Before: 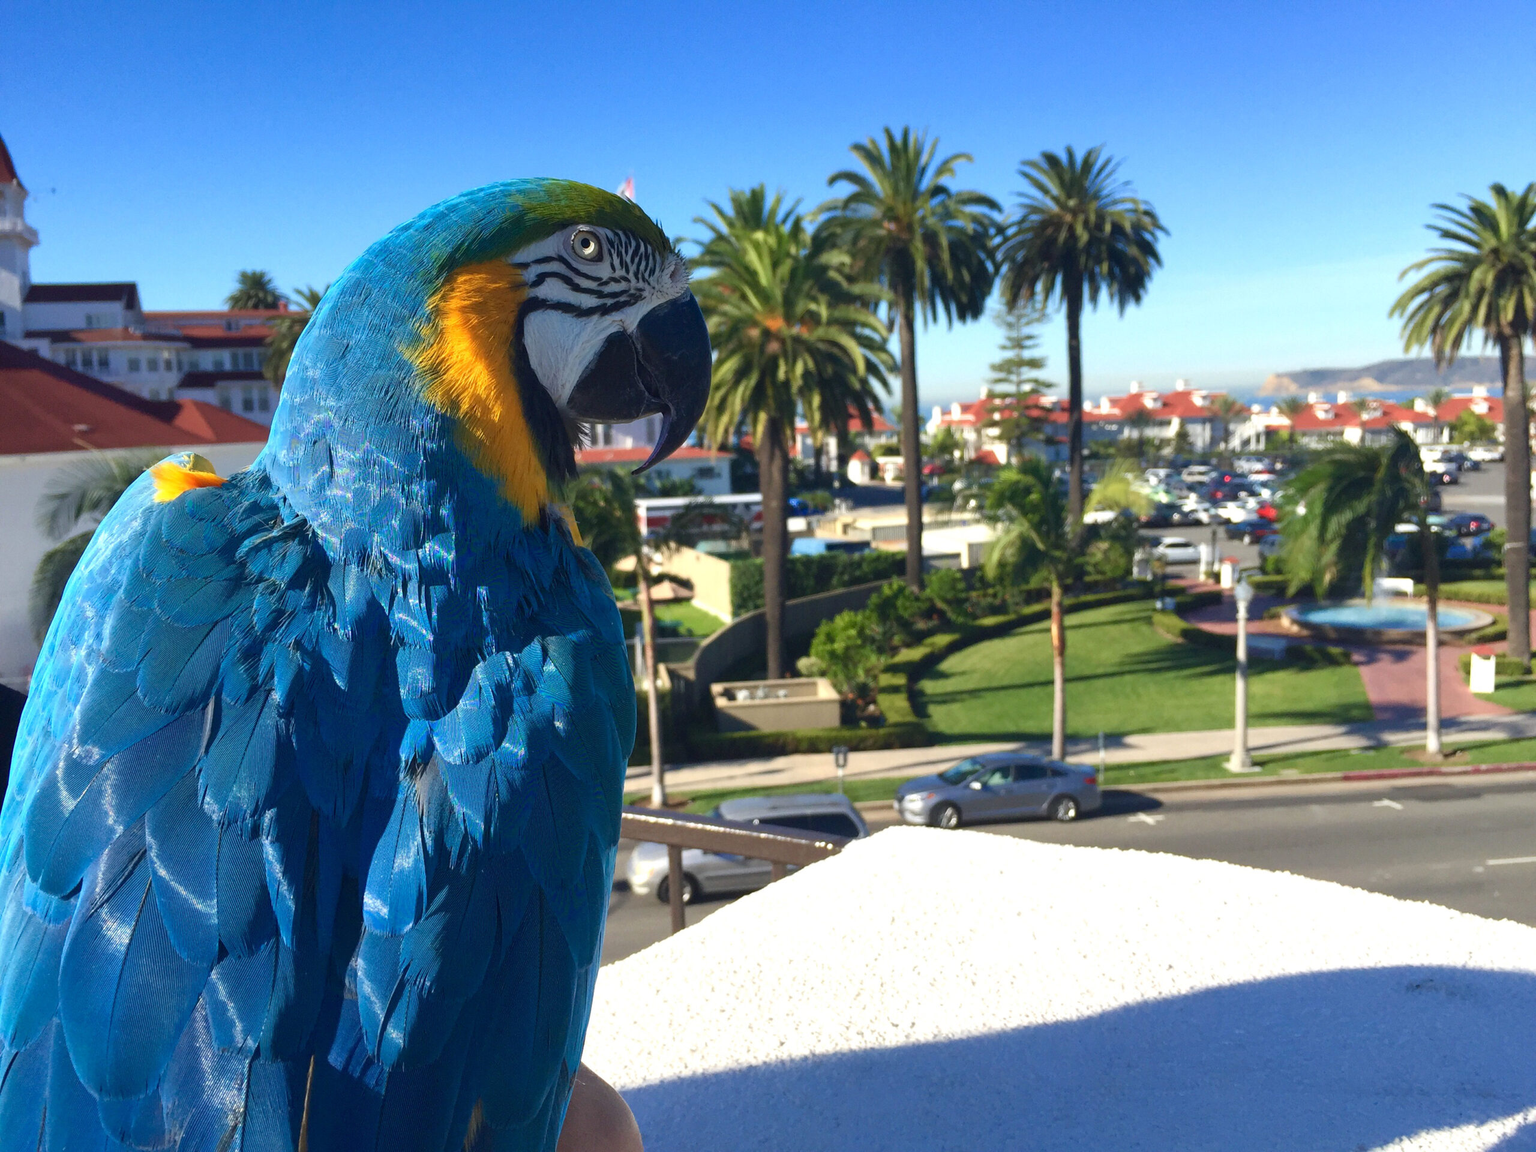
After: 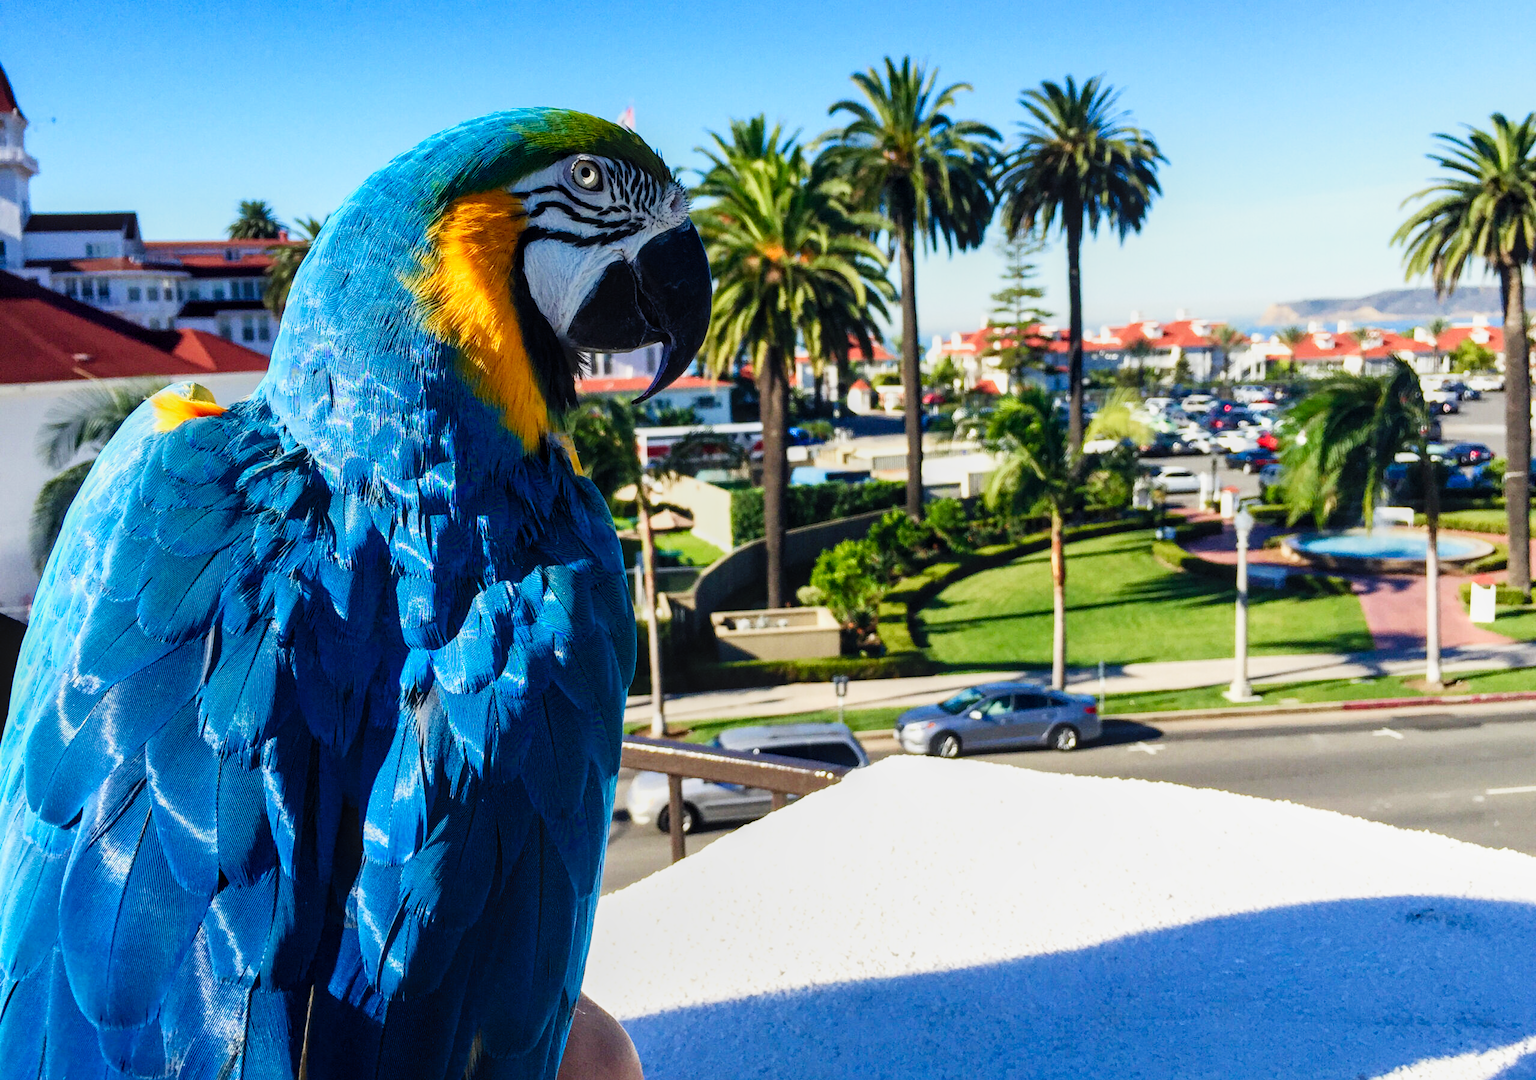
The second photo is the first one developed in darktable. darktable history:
crop and rotate: top 6.194%
contrast brightness saturation: contrast 0.2, brightness 0.166, saturation 0.223
filmic rgb: black relative exposure -7.65 EV, white relative exposure 4.56 EV, hardness 3.61, contrast 1.25, preserve chrominance no, color science v4 (2020), type of noise poissonian, enable highlight reconstruction true
local contrast: on, module defaults
